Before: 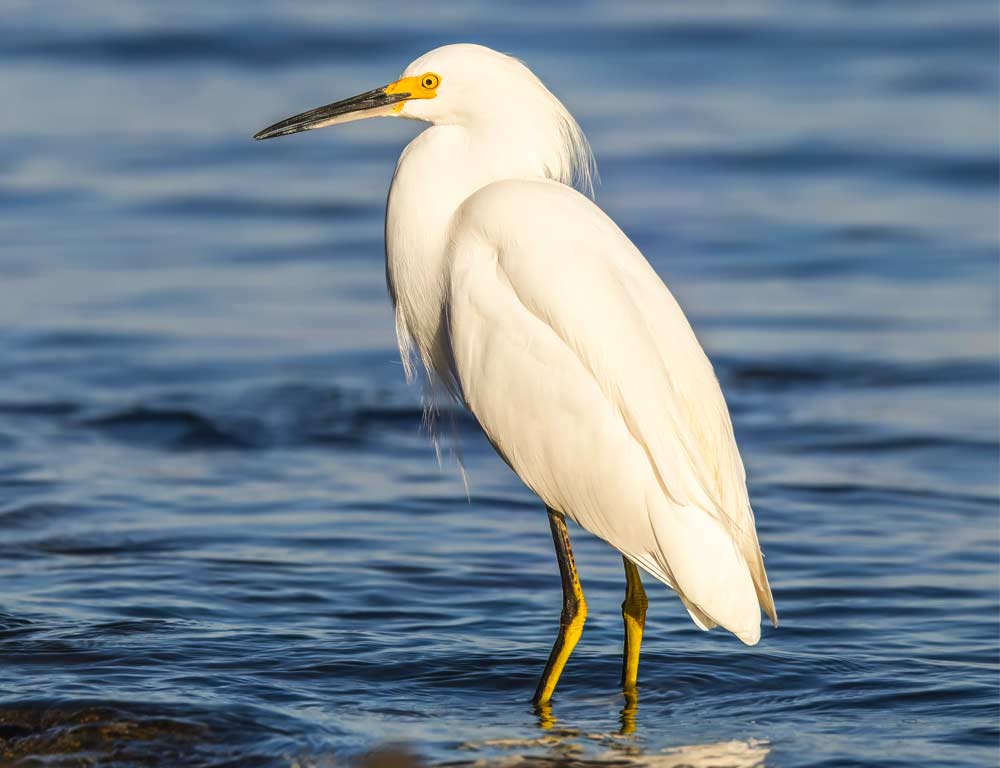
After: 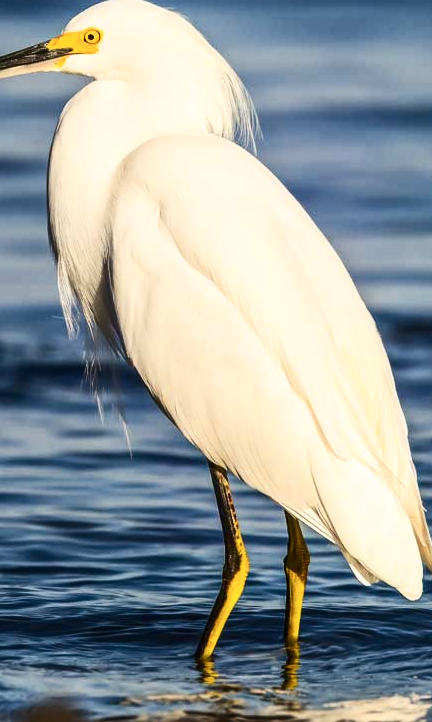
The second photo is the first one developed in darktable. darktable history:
crop: left 33.829%, top 5.974%, right 22.904%
contrast brightness saturation: contrast 0.272
